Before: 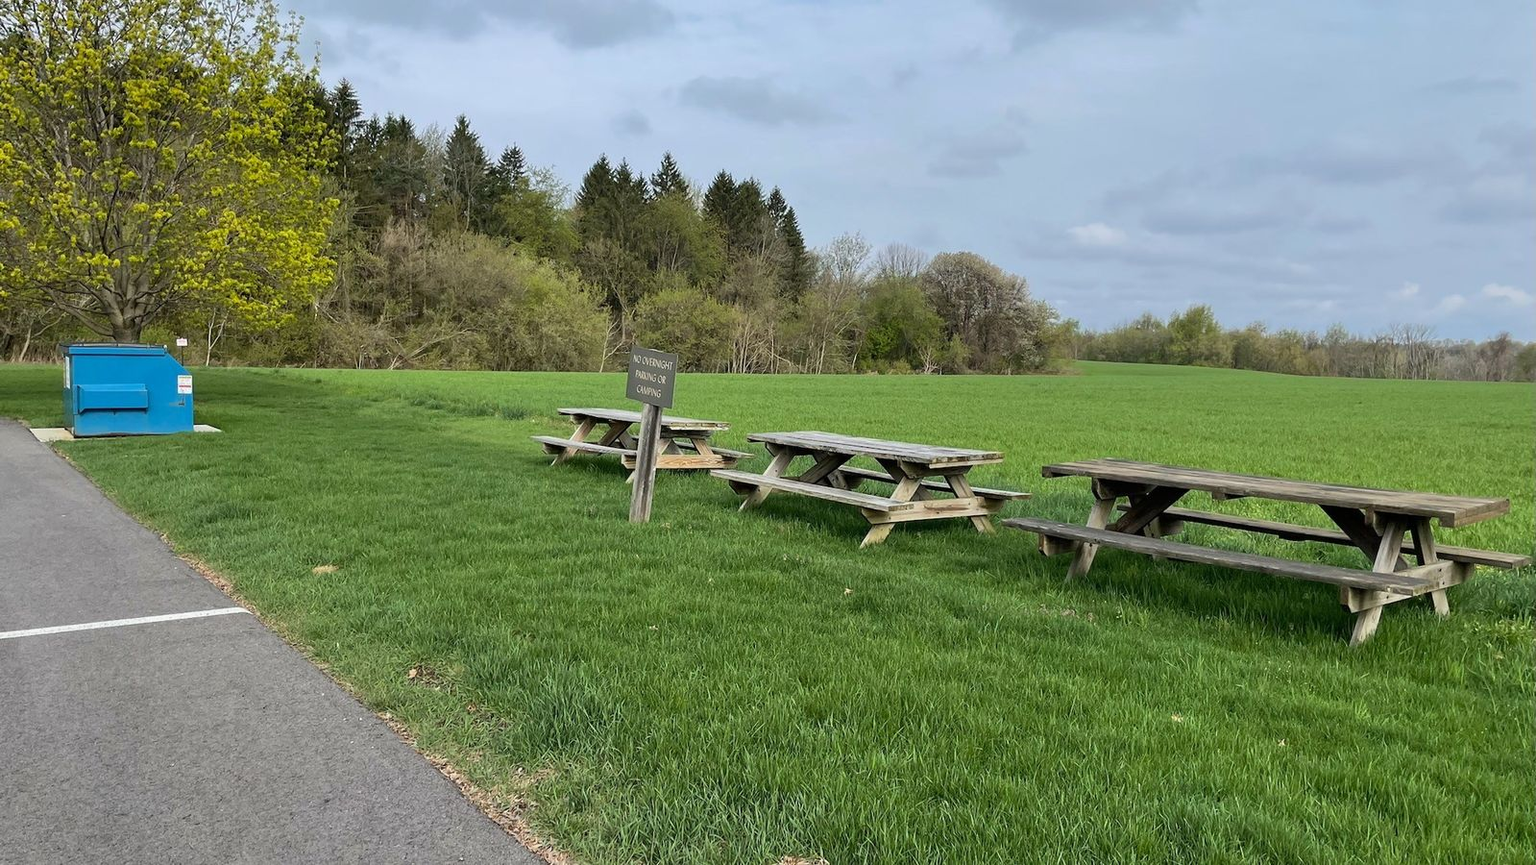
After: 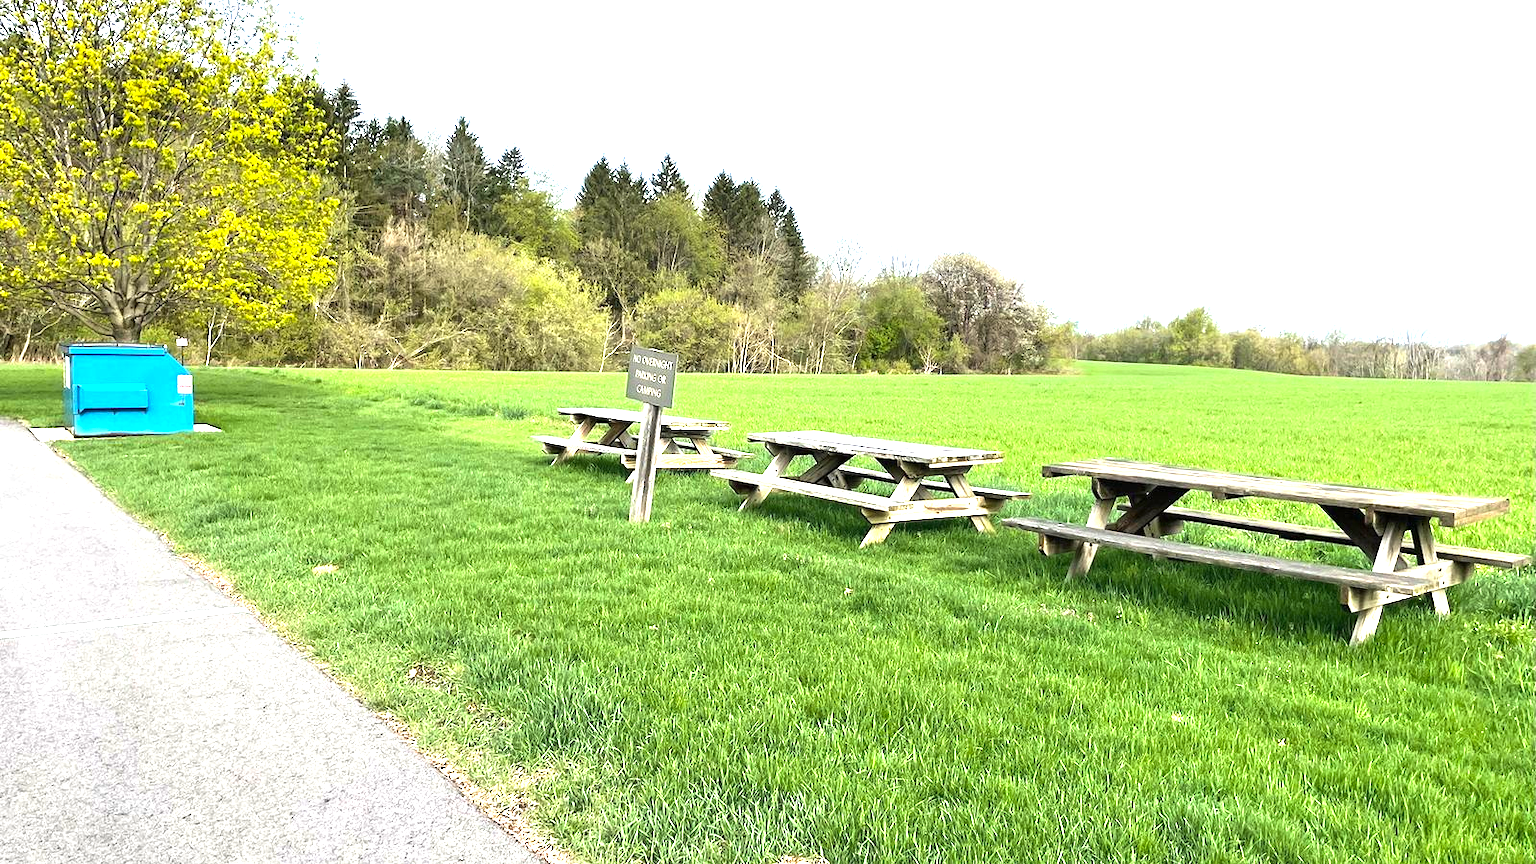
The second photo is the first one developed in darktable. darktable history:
color balance rgb: perceptual saturation grading › global saturation 0.604%, perceptual brilliance grading › highlights 11.178%, perceptual brilliance grading › shadows -10.805%, global vibrance 20%
exposure: black level correction 0, exposure 1.448 EV, compensate highlight preservation false
